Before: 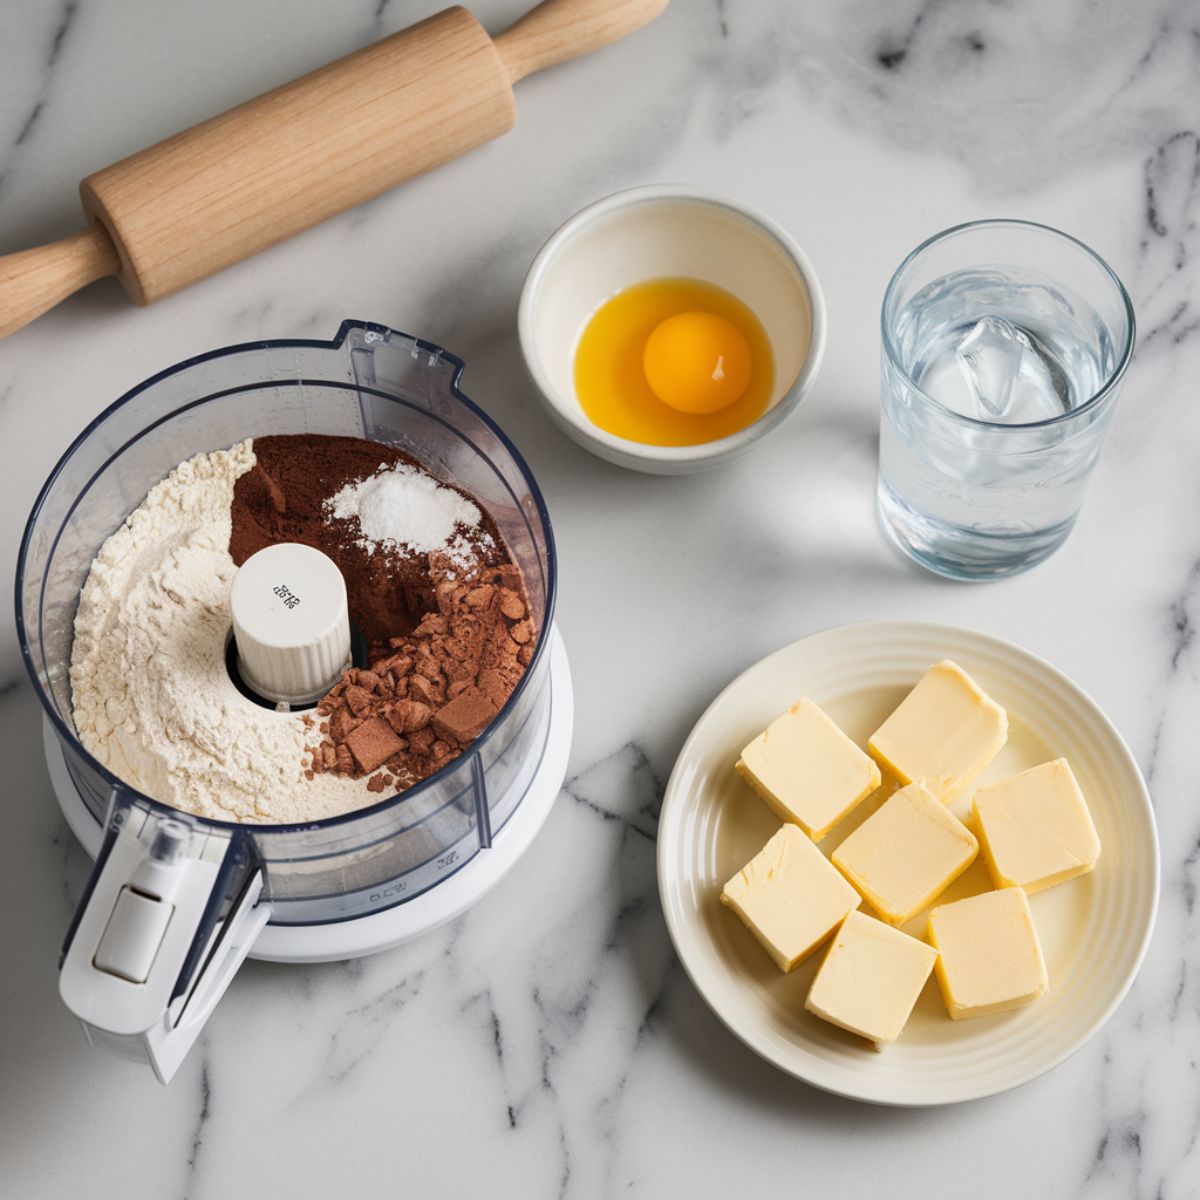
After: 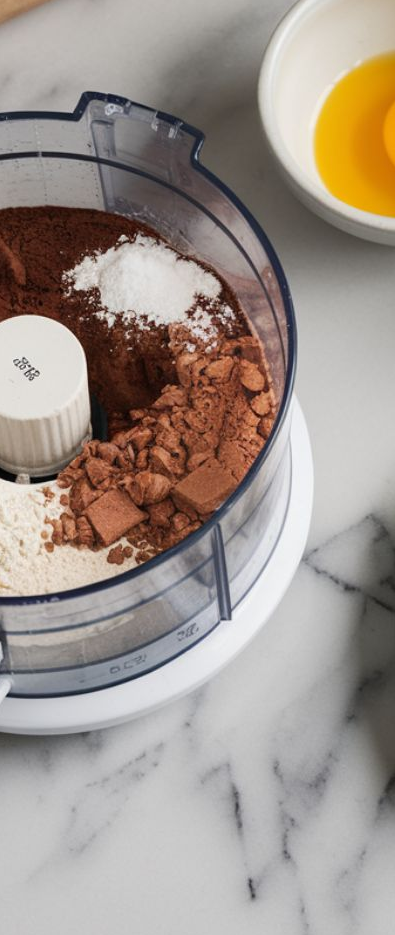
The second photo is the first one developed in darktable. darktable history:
crop and rotate: left 21.688%, top 19.059%, right 45.358%, bottom 2.996%
